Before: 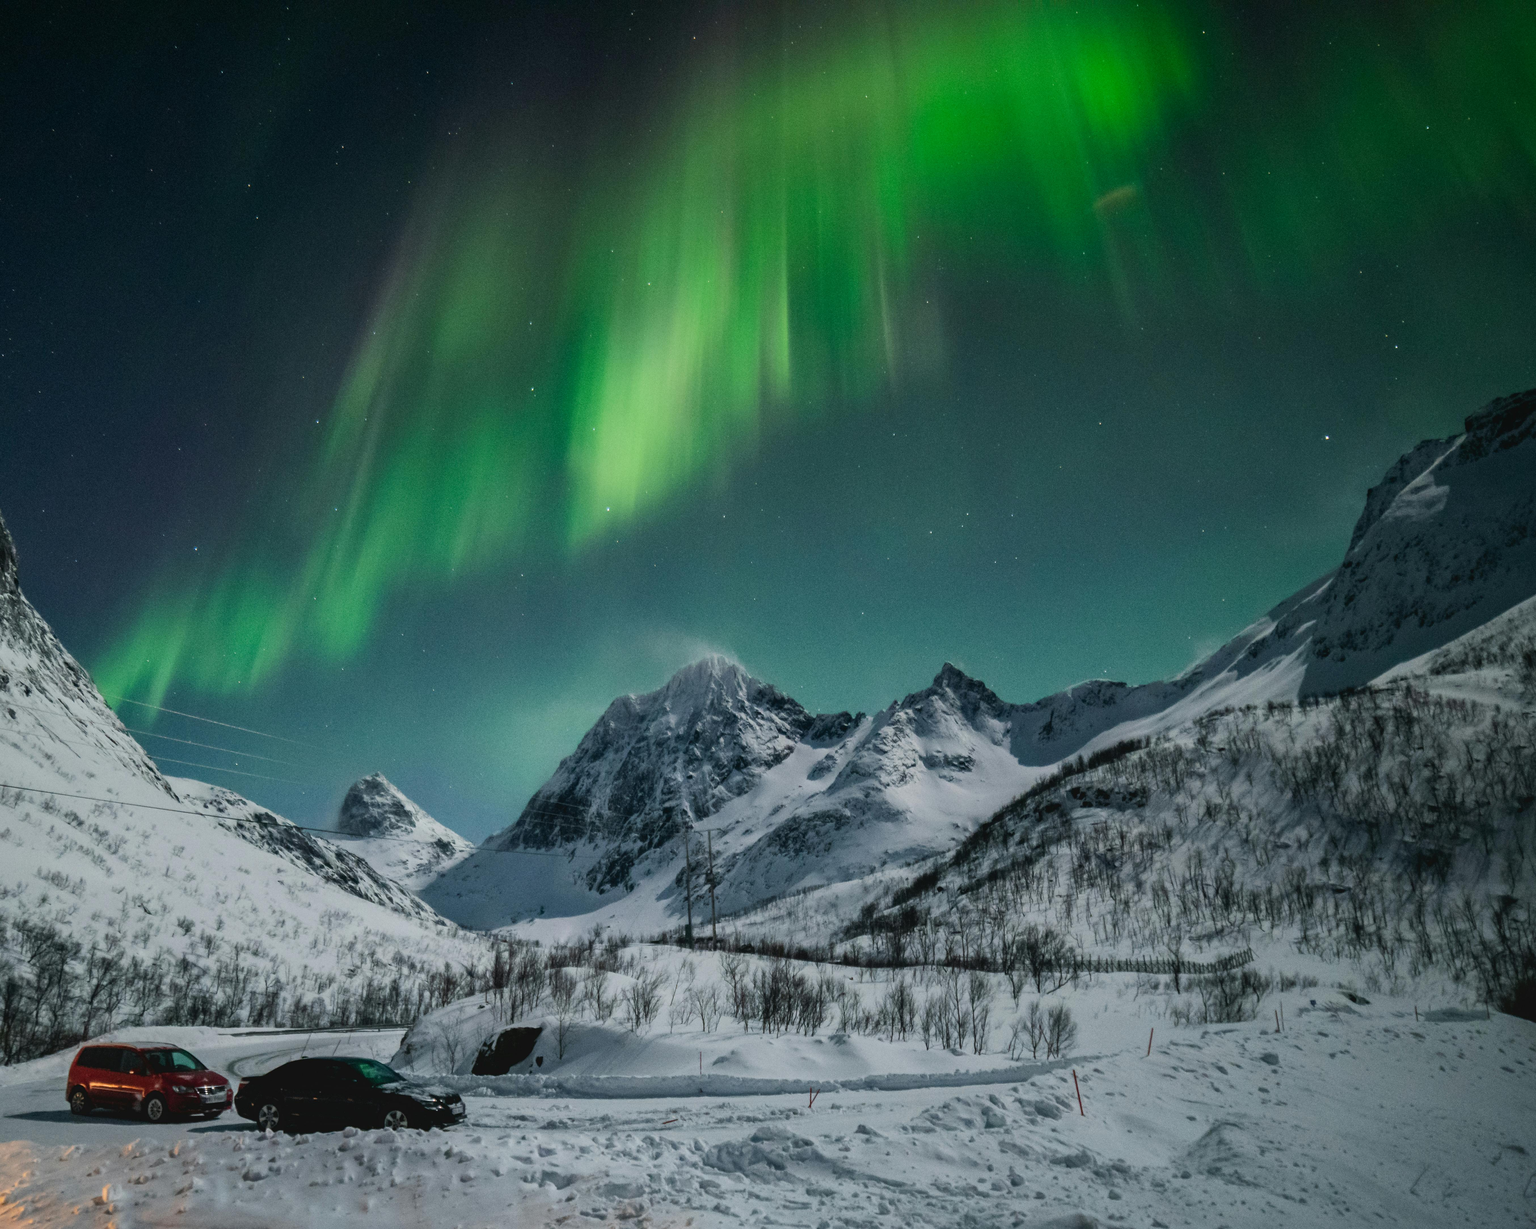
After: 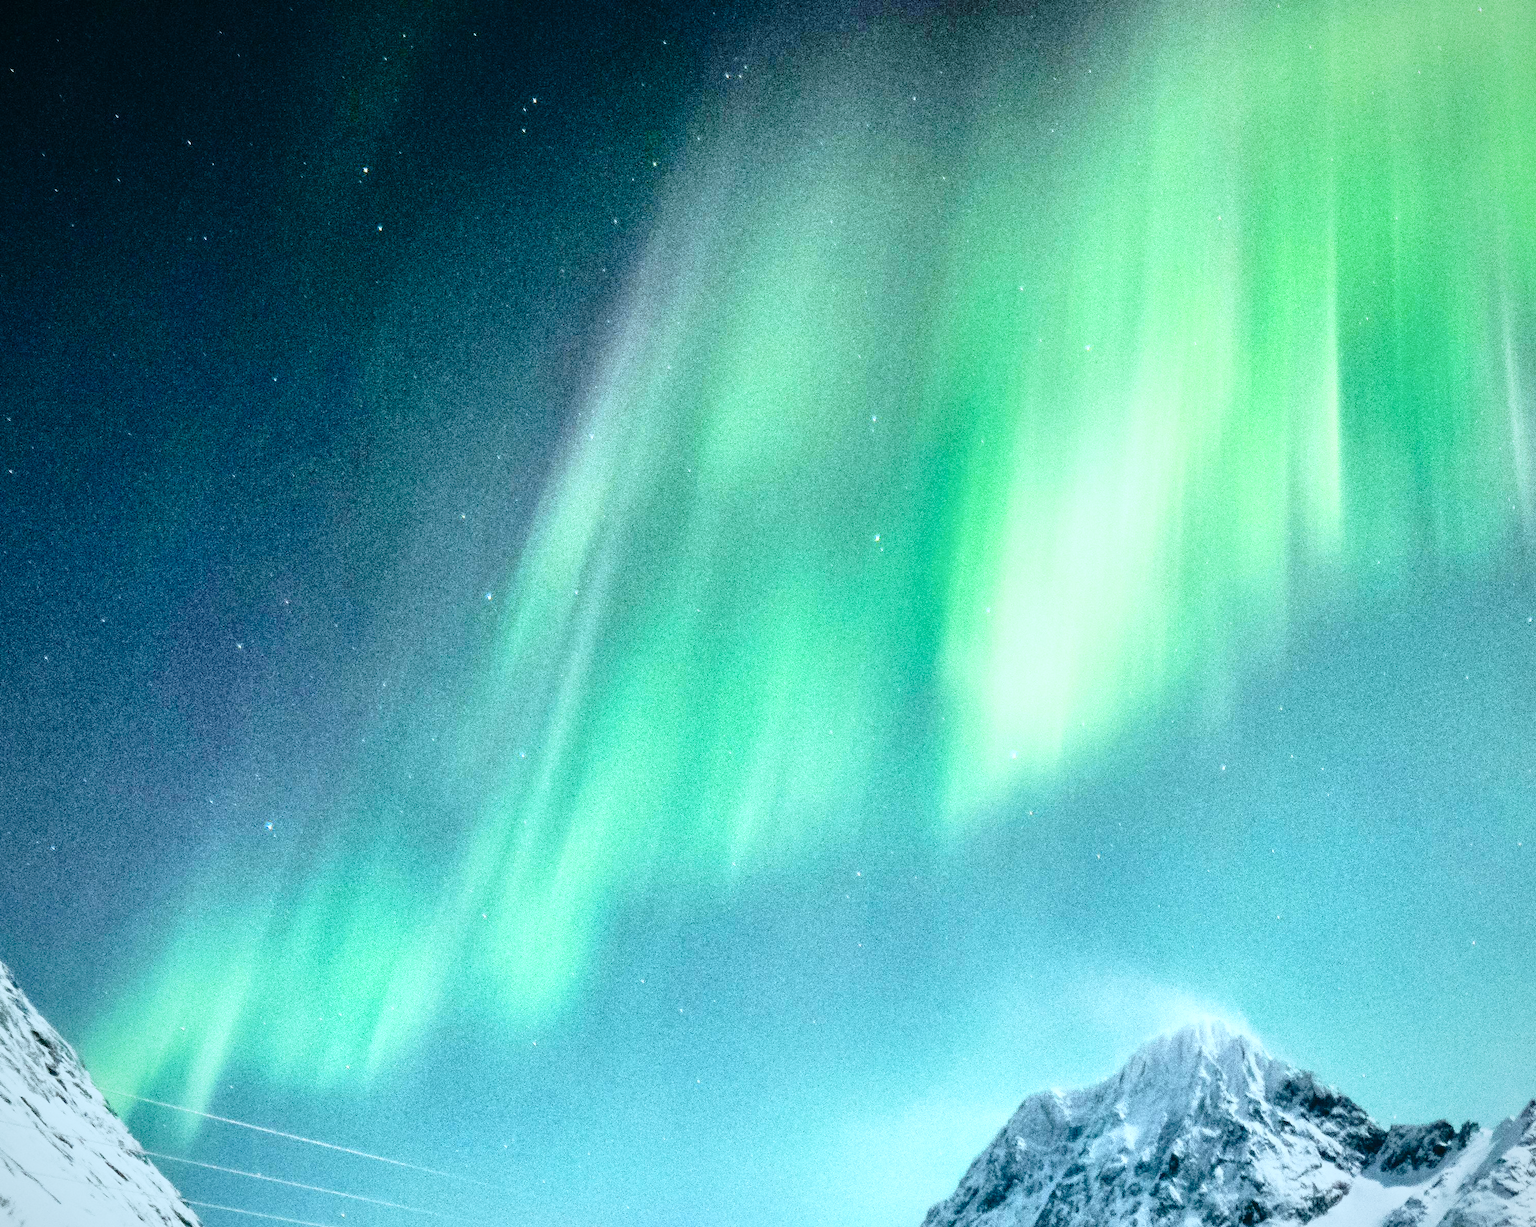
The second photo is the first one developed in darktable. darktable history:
crop and rotate: left 3.064%, top 7.438%, right 41.562%, bottom 37.253%
tone equalizer: -7 EV 0.159 EV, -6 EV 0.565 EV, -5 EV 1.14 EV, -4 EV 1.31 EV, -3 EV 1.12 EV, -2 EV 0.6 EV, -1 EV 0.158 EV, mask exposure compensation -0.513 EV
exposure: black level correction 0, exposure 0.703 EV, compensate exposure bias true, compensate highlight preservation false
color correction: highlights a* -12.41, highlights b* -17.7, saturation 0.697
contrast brightness saturation: contrast 0.191, brightness -0.112, saturation 0.207
vignetting: fall-off radius 93.81%, brightness -0.577, saturation -0.246
base curve: curves: ch0 [(0, 0) (0.036, 0.037) (0.121, 0.228) (0.46, 0.76) (0.859, 0.983) (1, 1)], preserve colors none
